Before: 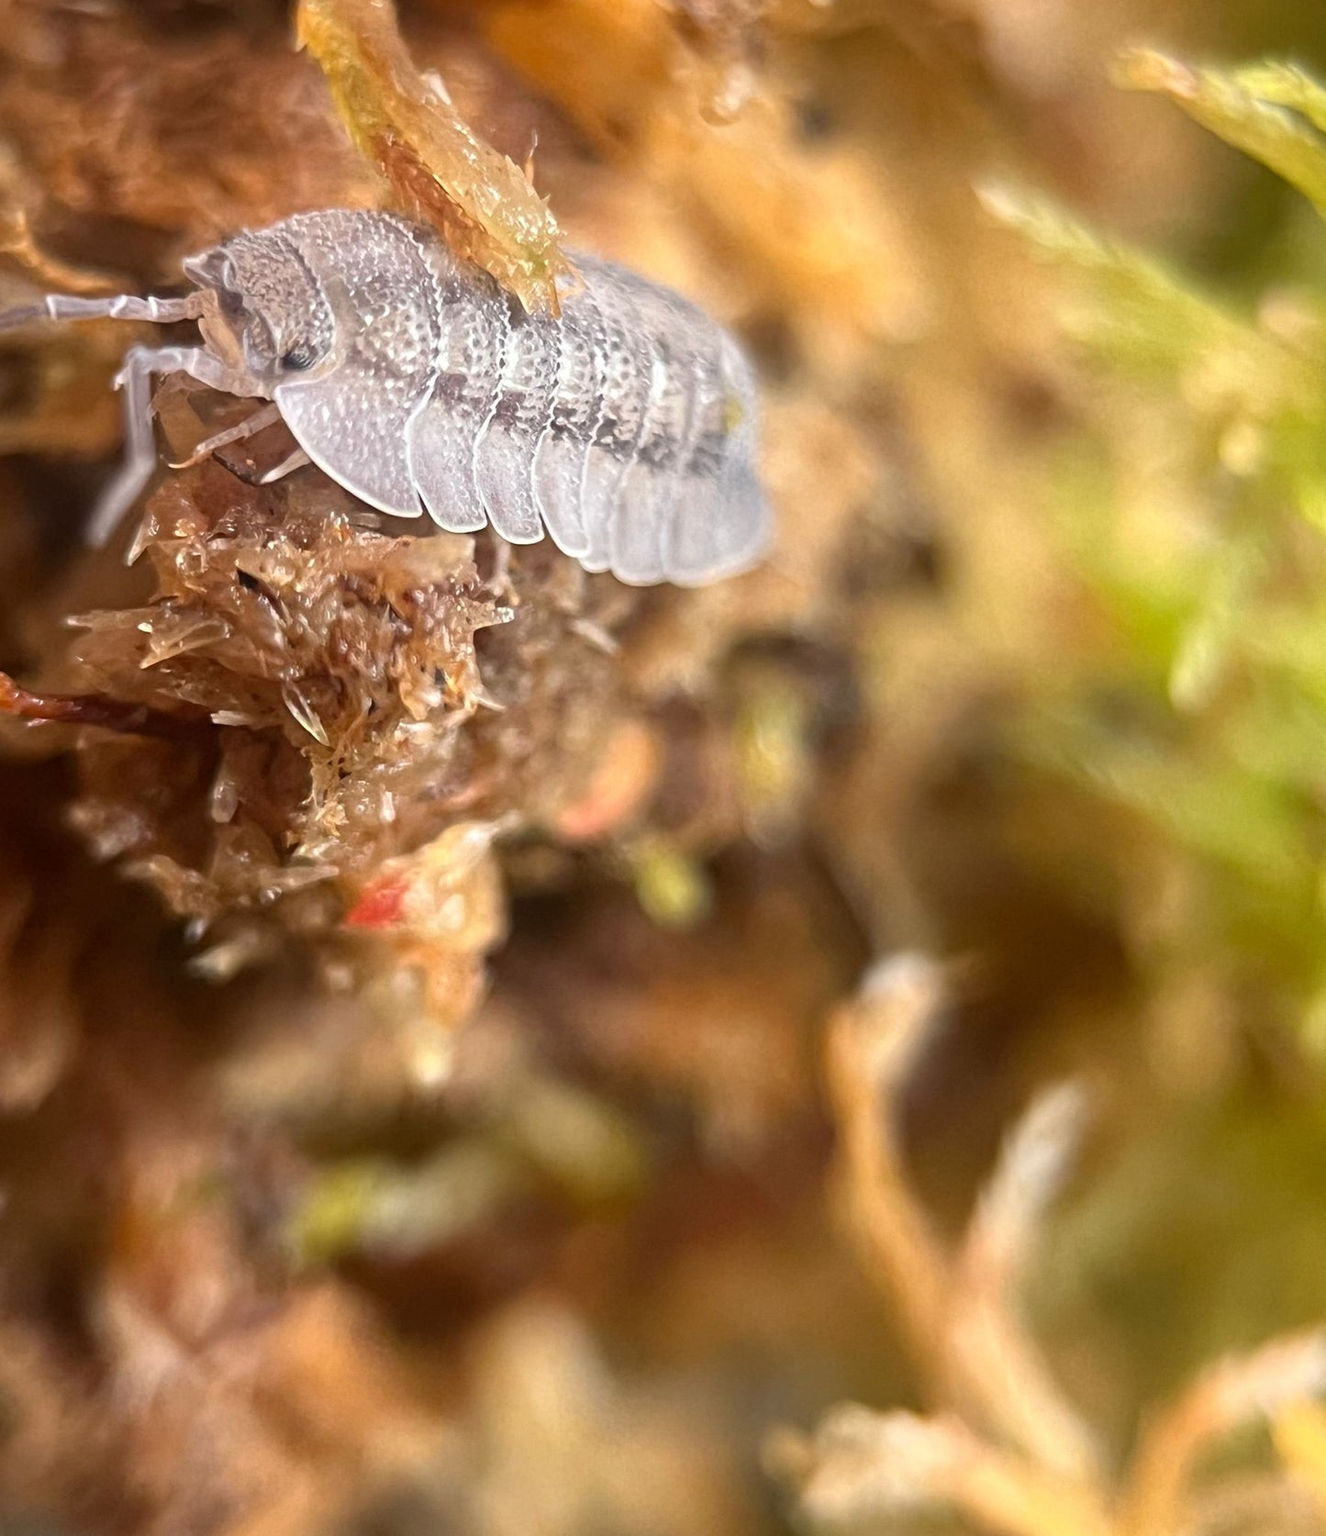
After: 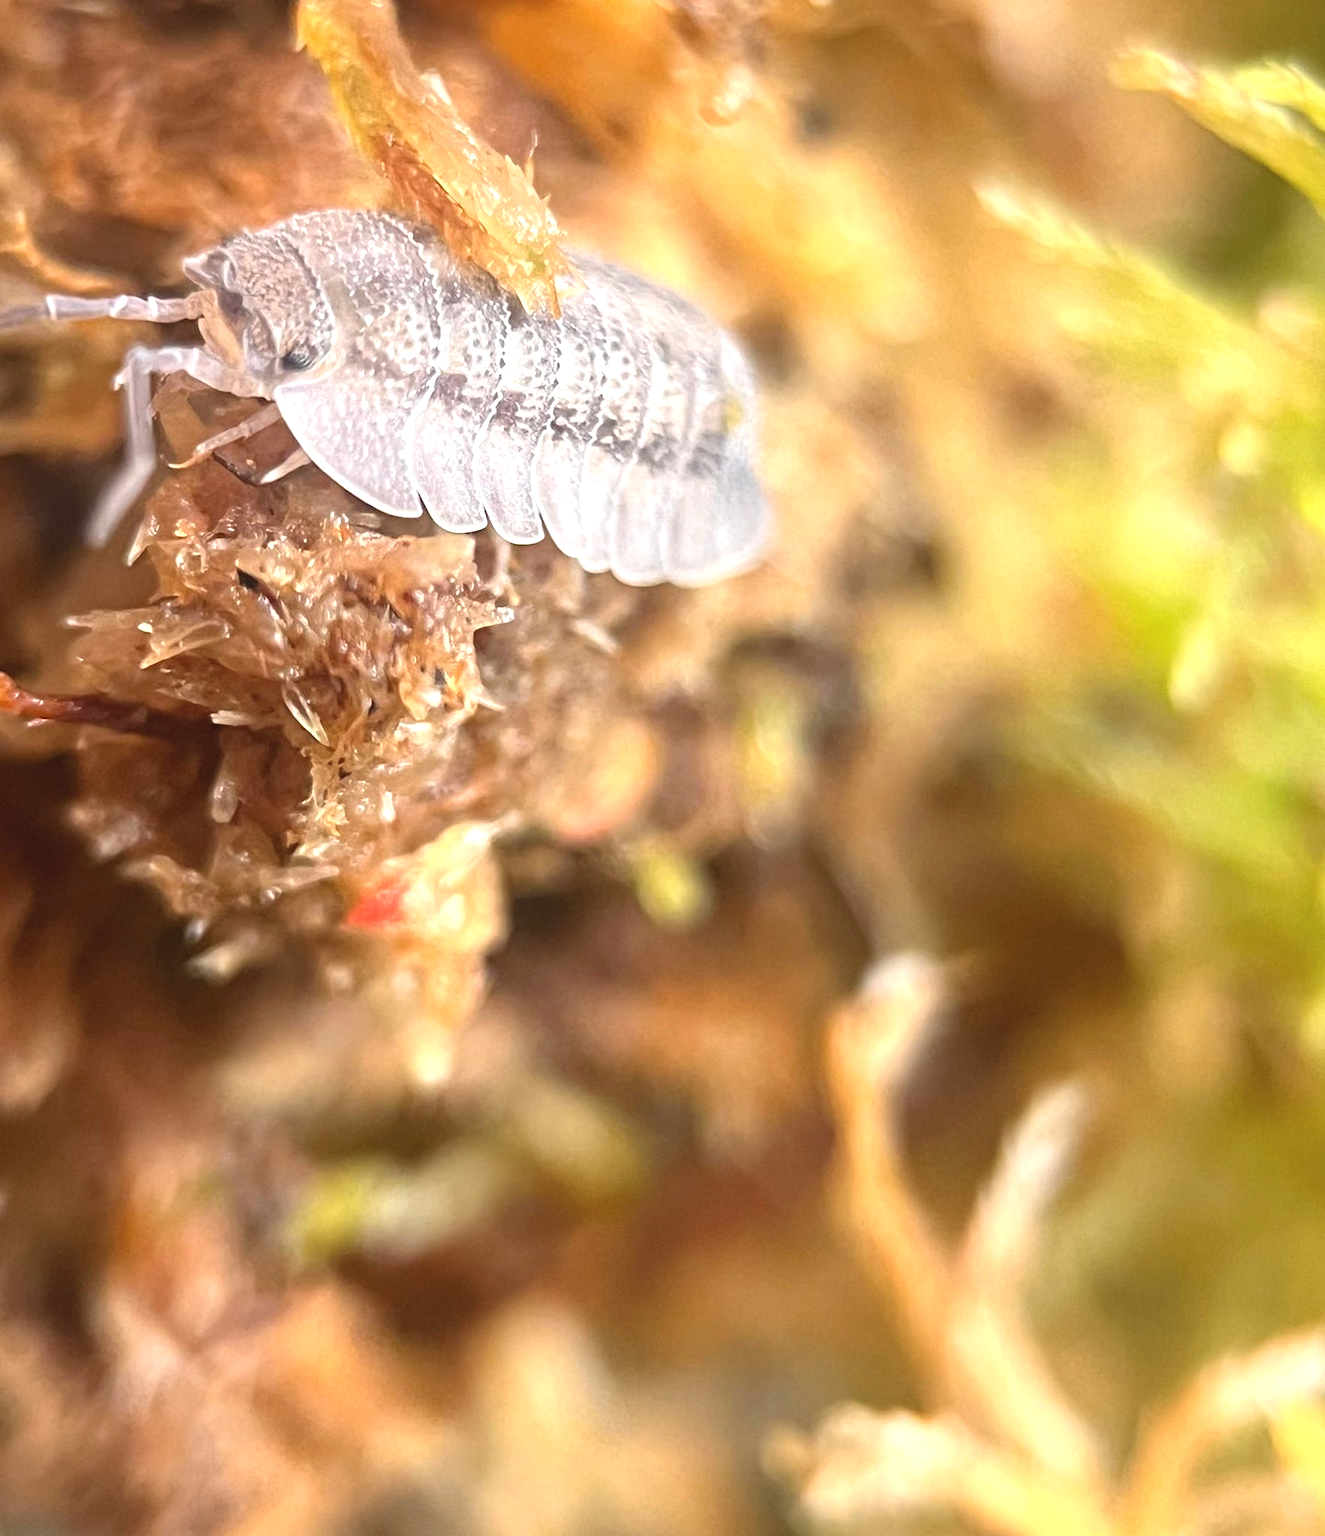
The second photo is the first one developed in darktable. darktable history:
contrast brightness saturation: contrast 0.049, brightness 0.067, saturation 0.008
exposure: black level correction -0.001, exposure 0.529 EV, compensate highlight preservation false
